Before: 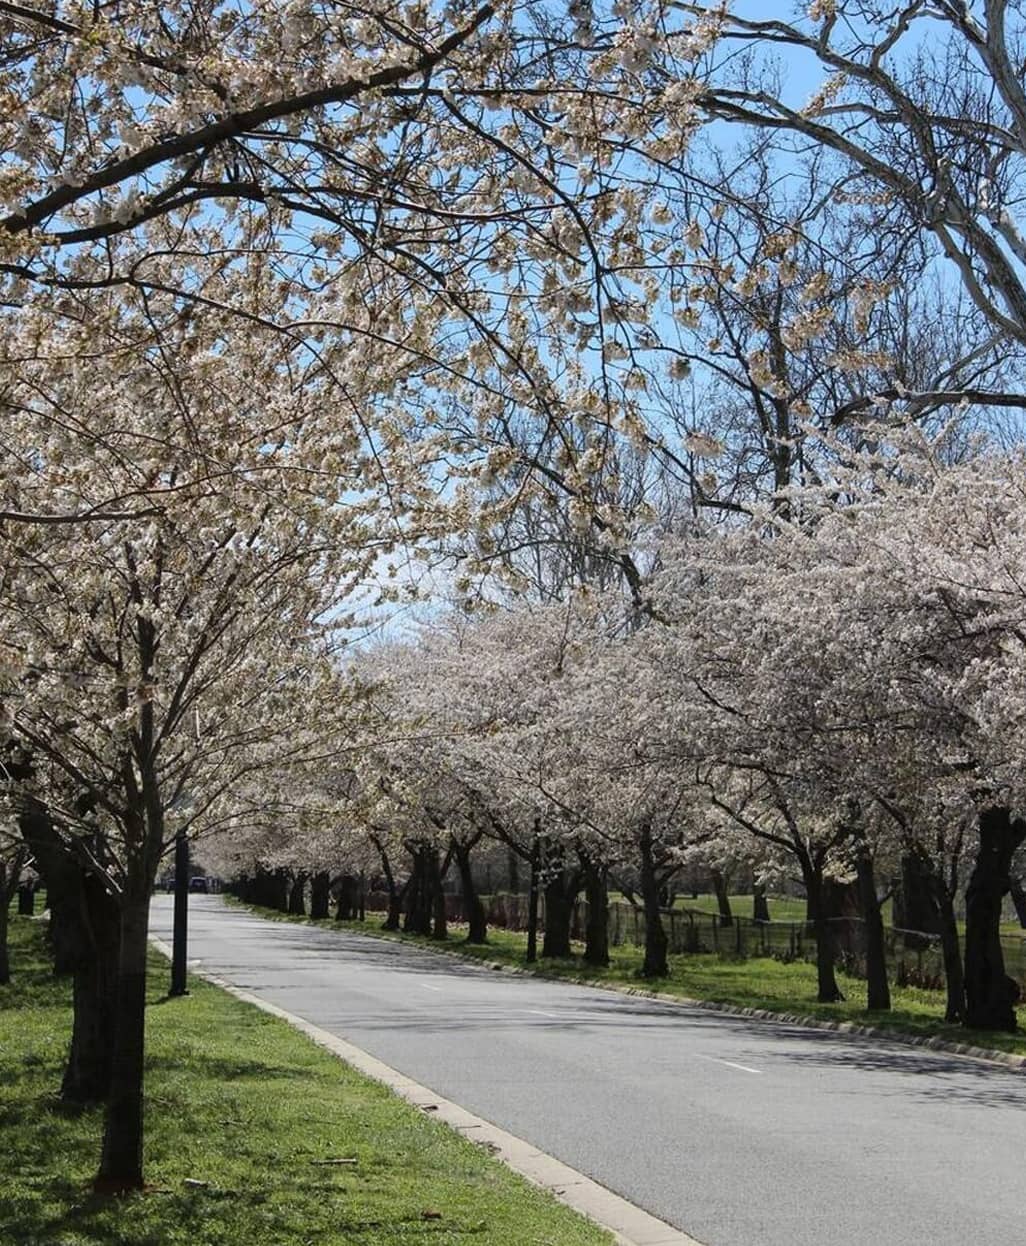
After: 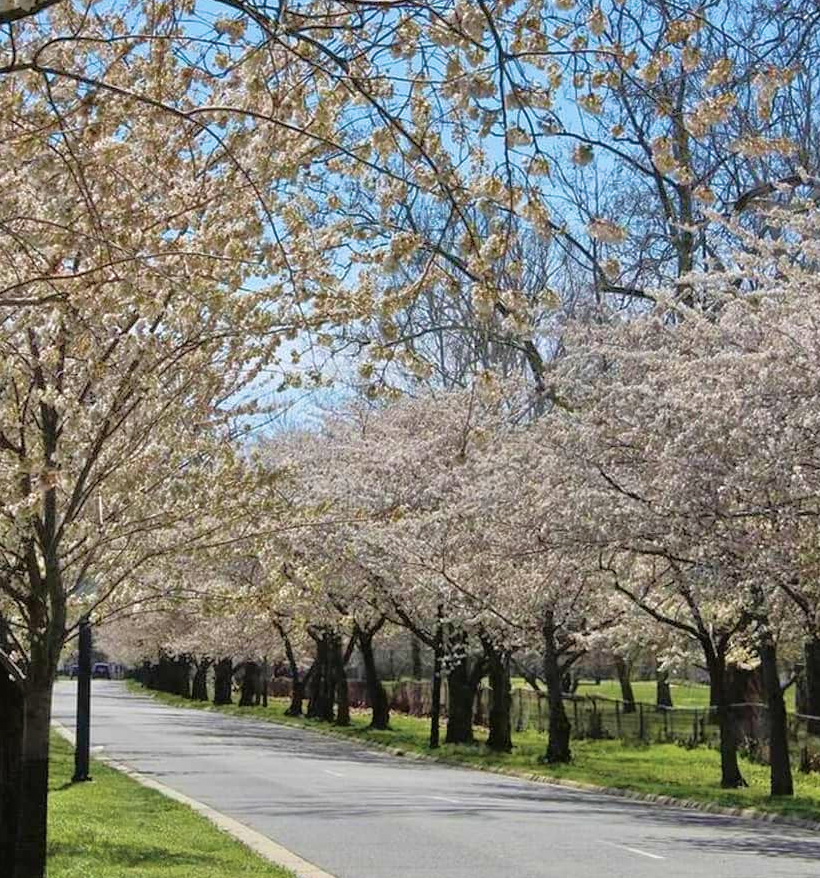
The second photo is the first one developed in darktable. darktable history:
velvia: strength 39.82%
color zones: curves: ch0 [(0, 0.5) (0.143, 0.5) (0.286, 0.5) (0.429, 0.5) (0.571, 0.5) (0.714, 0.476) (0.857, 0.5) (1, 0.5)]; ch2 [(0, 0.5) (0.143, 0.5) (0.286, 0.5) (0.429, 0.5) (0.571, 0.5) (0.714, 0.487) (0.857, 0.5) (1, 0.5)]
tone equalizer: -7 EV 0.15 EV, -6 EV 0.623 EV, -5 EV 1.13 EV, -4 EV 1.31 EV, -3 EV 1.16 EV, -2 EV 0.6 EV, -1 EV 0.158 EV
crop: left 9.474%, top 17.197%, right 10.588%, bottom 12.322%
